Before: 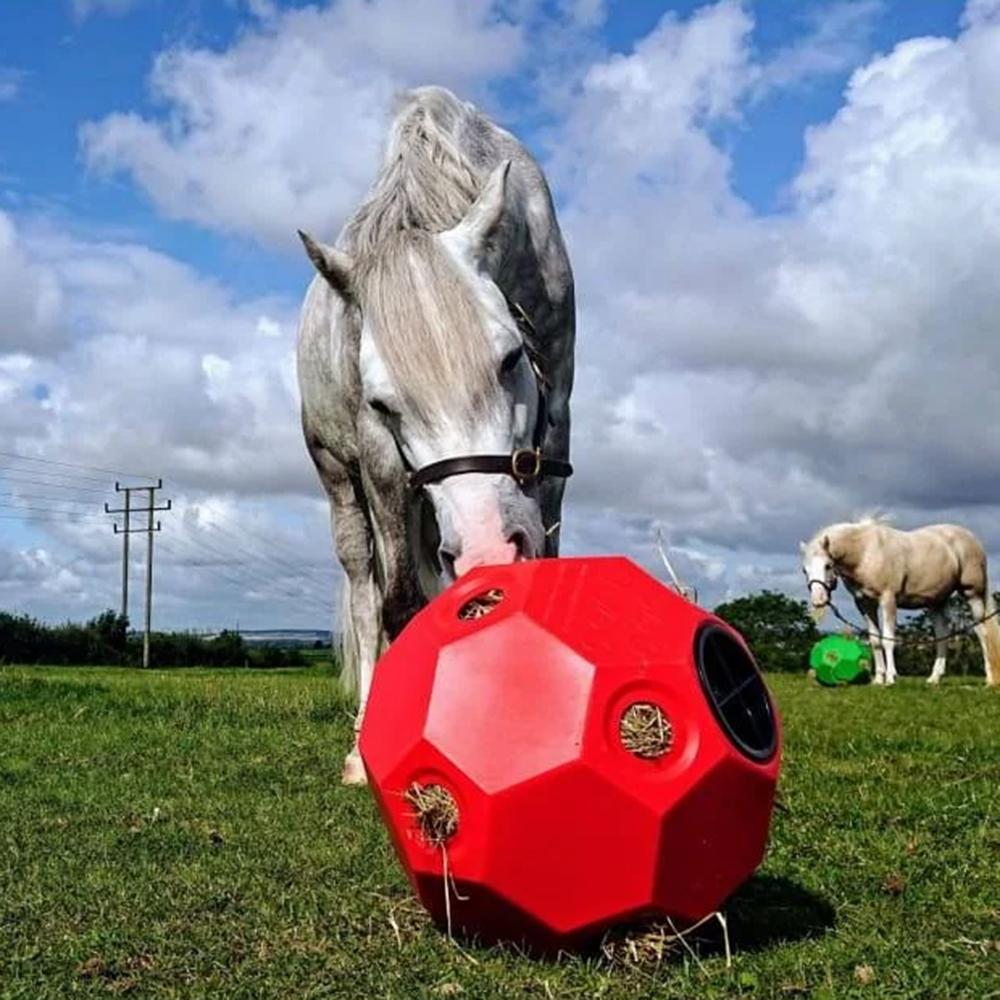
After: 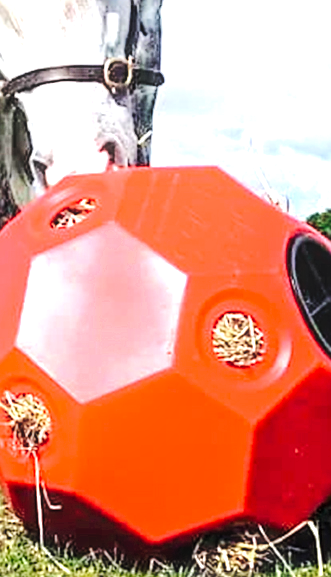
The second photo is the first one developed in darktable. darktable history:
local contrast: on, module defaults
tone curve: curves: ch0 [(0, 0) (0.003, 0.007) (0.011, 0.009) (0.025, 0.014) (0.044, 0.022) (0.069, 0.029) (0.1, 0.037) (0.136, 0.052) (0.177, 0.083) (0.224, 0.121) (0.277, 0.177) (0.335, 0.258) (0.399, 0.351) (0.468, 0.454) (0.543, 0.557) (0.623, 0.654) (0.709, 0.744) (0.801, 0.825) (0.898, 0.909) (1, 1)], preserve colors none
crop: left 40.878%, top 39.176%, right 25.993%, bottom 3.081%
sharpen: on, module defaults
exposure: black level correction 0, exposure 1.675 EV, compensate exposure bias true, compensate highlight preservation false
haze removal: strength -0.05
contrast brightness saturation: brightness 0.15
shadows and highlights: shadows -70, highlights 35, soften with gaussian
